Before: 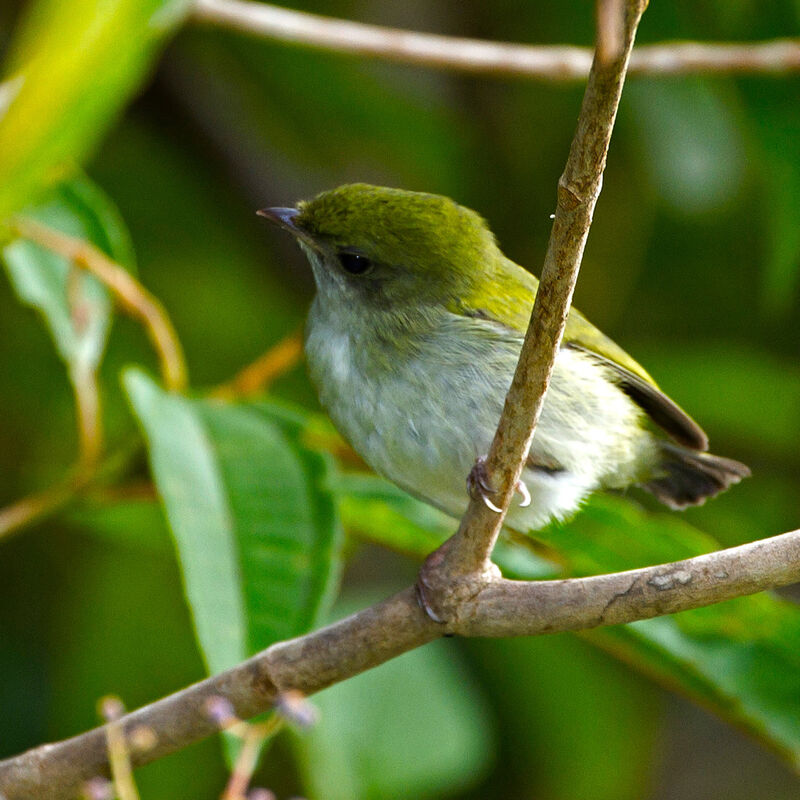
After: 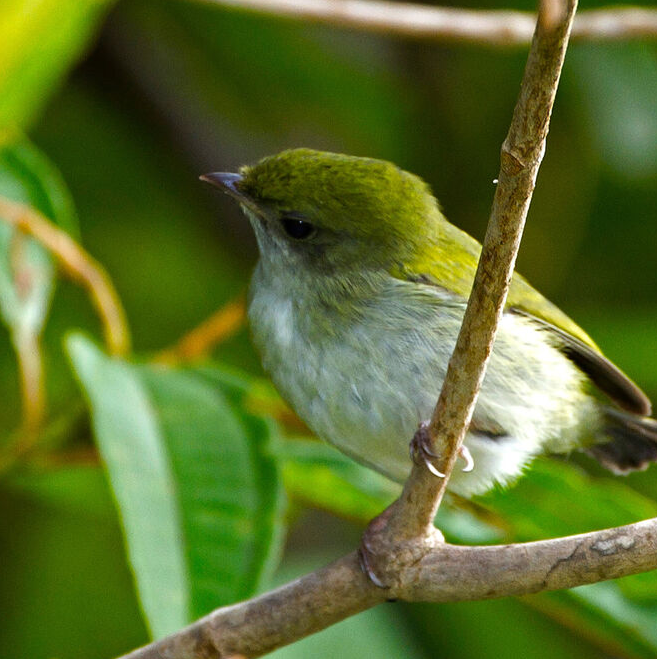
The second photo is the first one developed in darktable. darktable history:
crop and rotate: left 7.161%, top 4.49%, right 10.63%, bottom 13.082%
